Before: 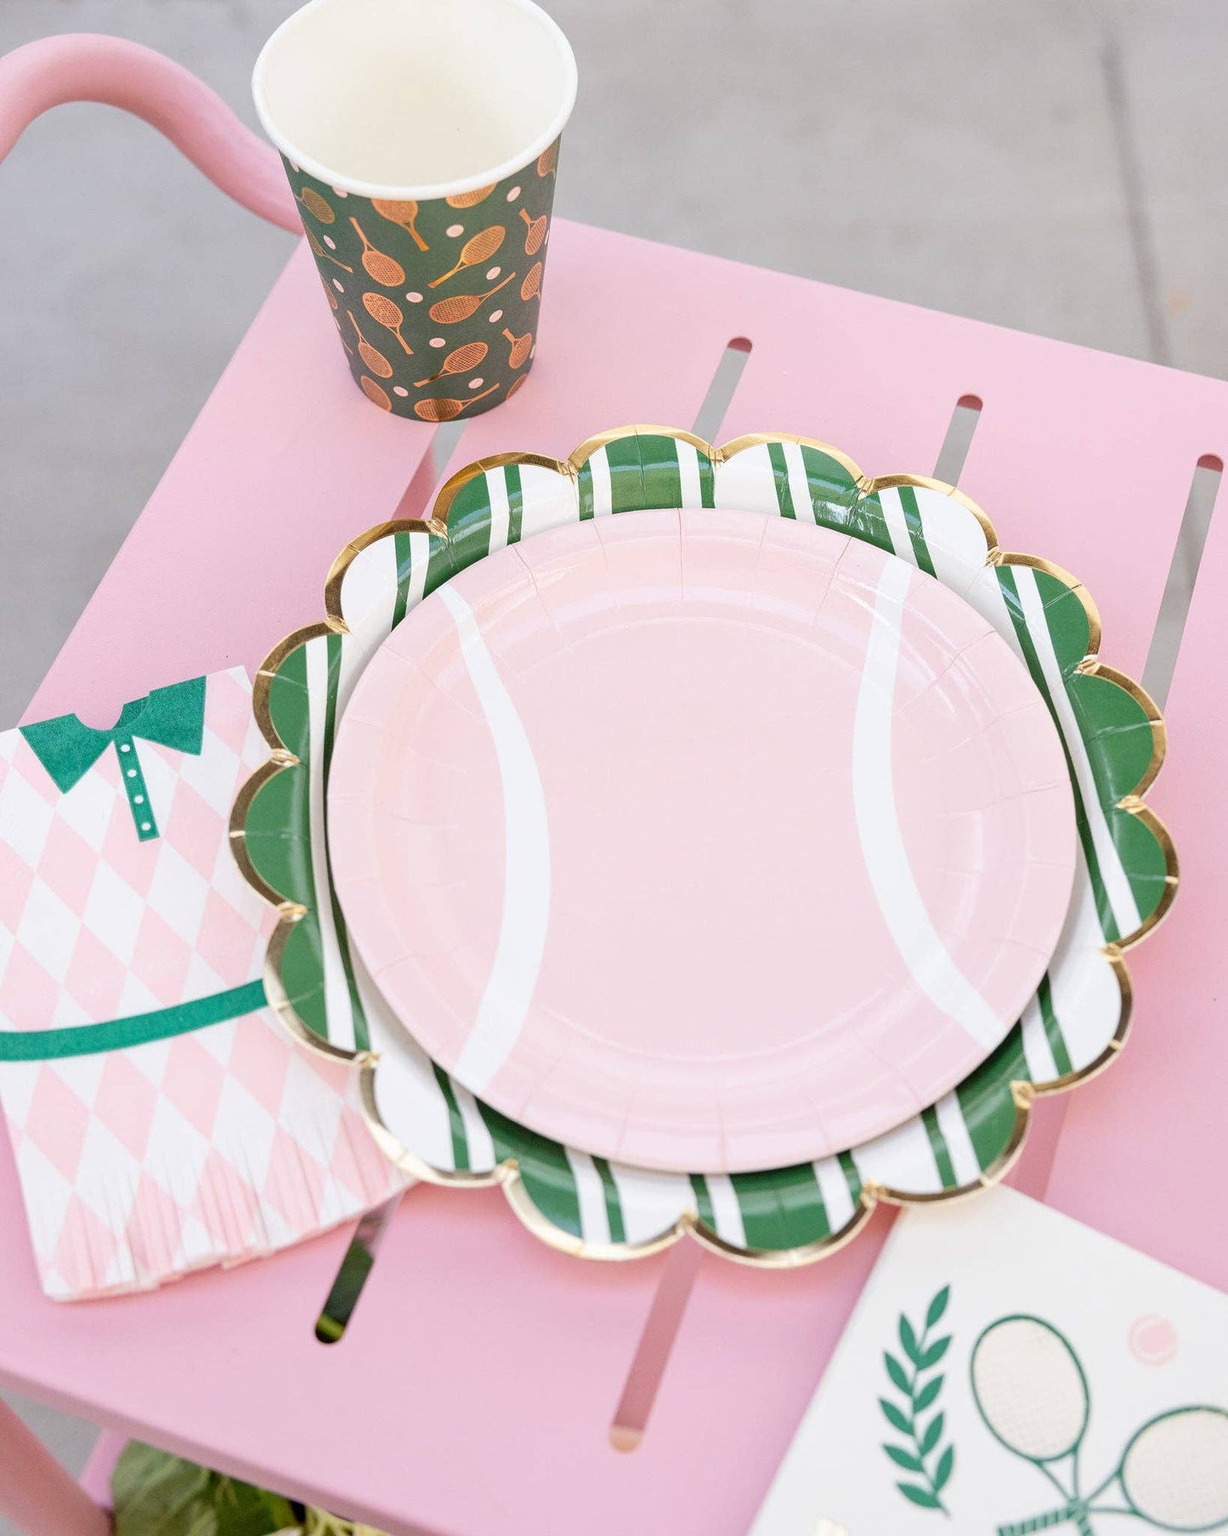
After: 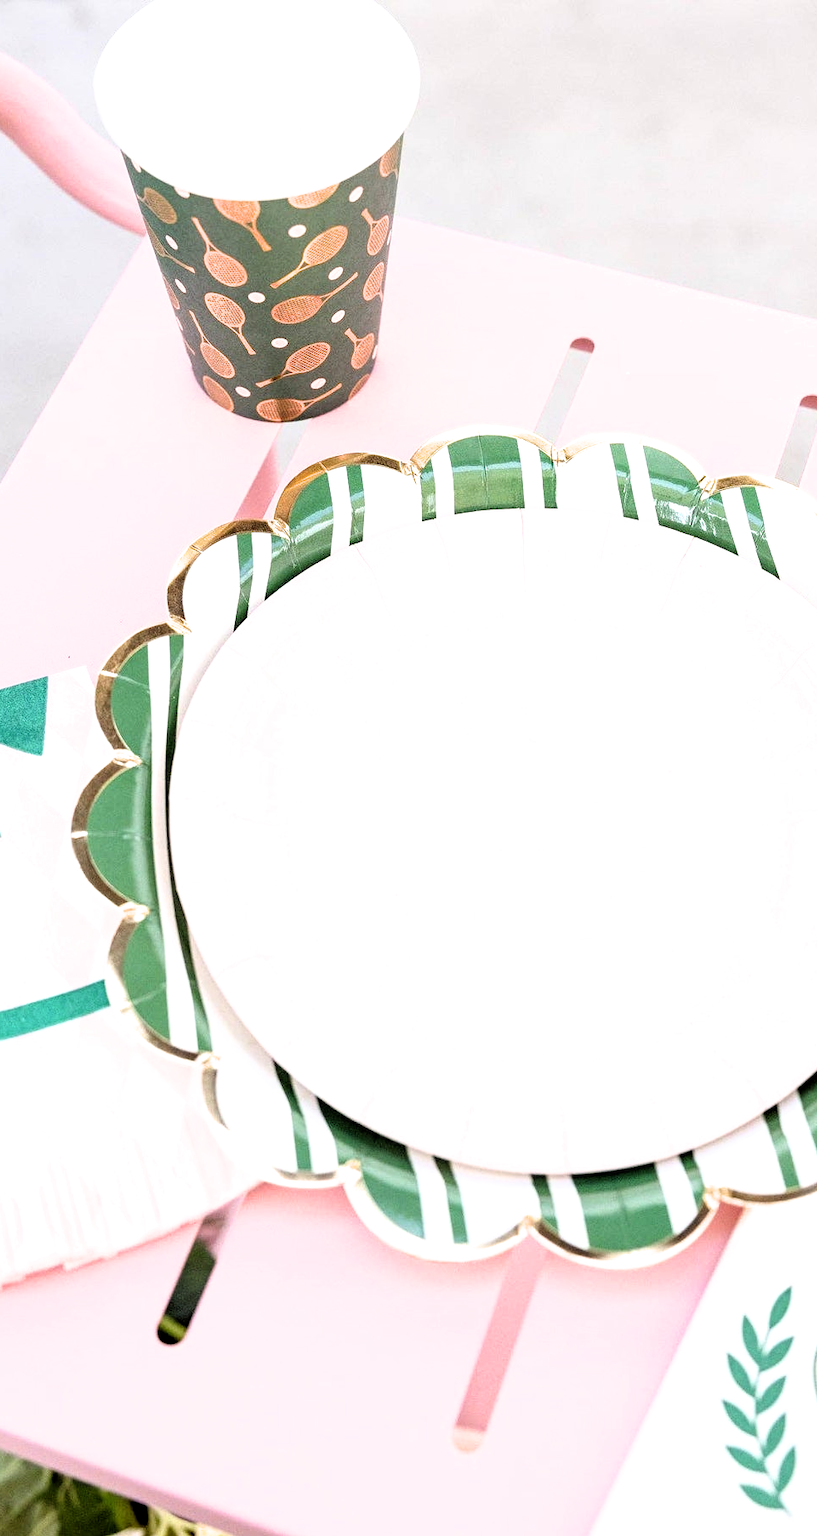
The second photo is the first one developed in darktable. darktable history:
crop and rotate: left 12.883%, right 20.598%
exposure: black level correction 0.001, exposure 0.499 EV, compensate highlight preservation false
filmic rgb: black relative exposure -5.47 EV, white relative exposure 2.51 EV, target black luminance 0%, hardness 4.55, latitude 66.96%, contrast 1.445, shadows ↔ highlights balance -4.1%, color science v6 (2022)
